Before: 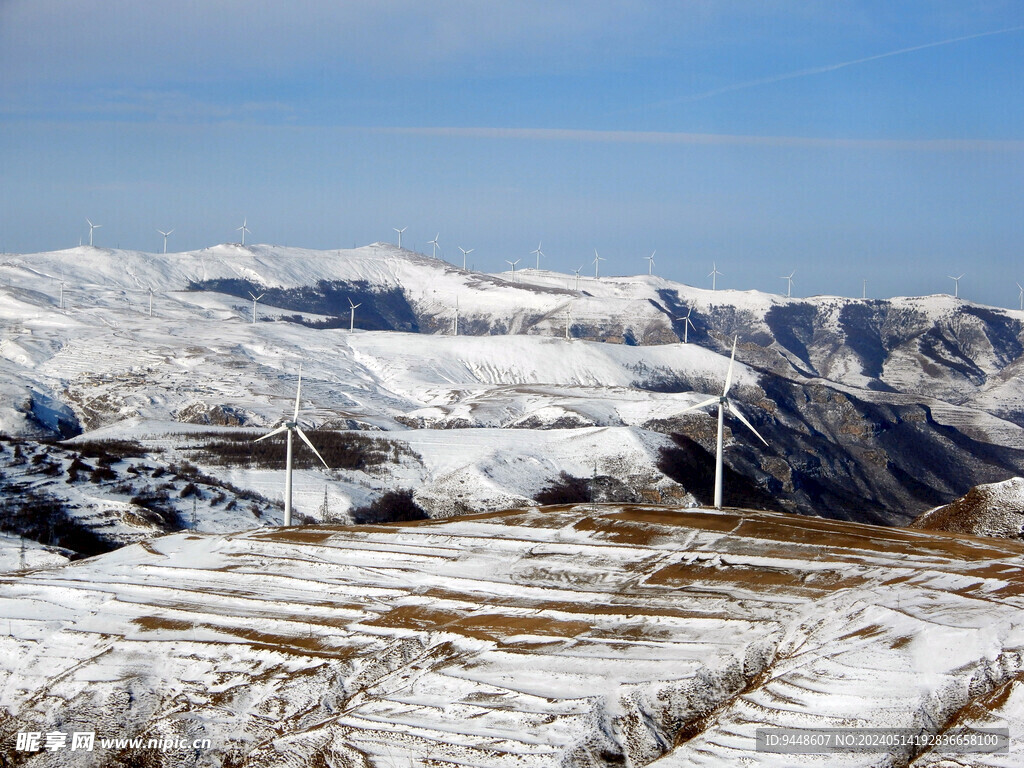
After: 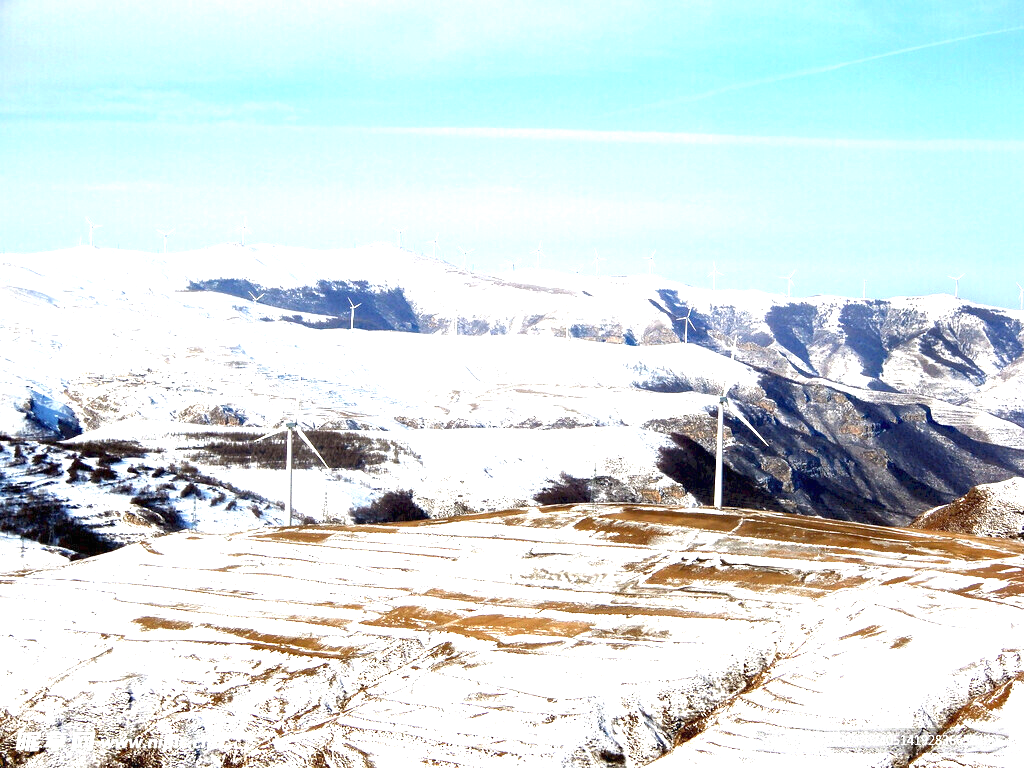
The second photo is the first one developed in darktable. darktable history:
exposure: black level correction 0, exposure 1.635 EV, compensate highlight preservation false
